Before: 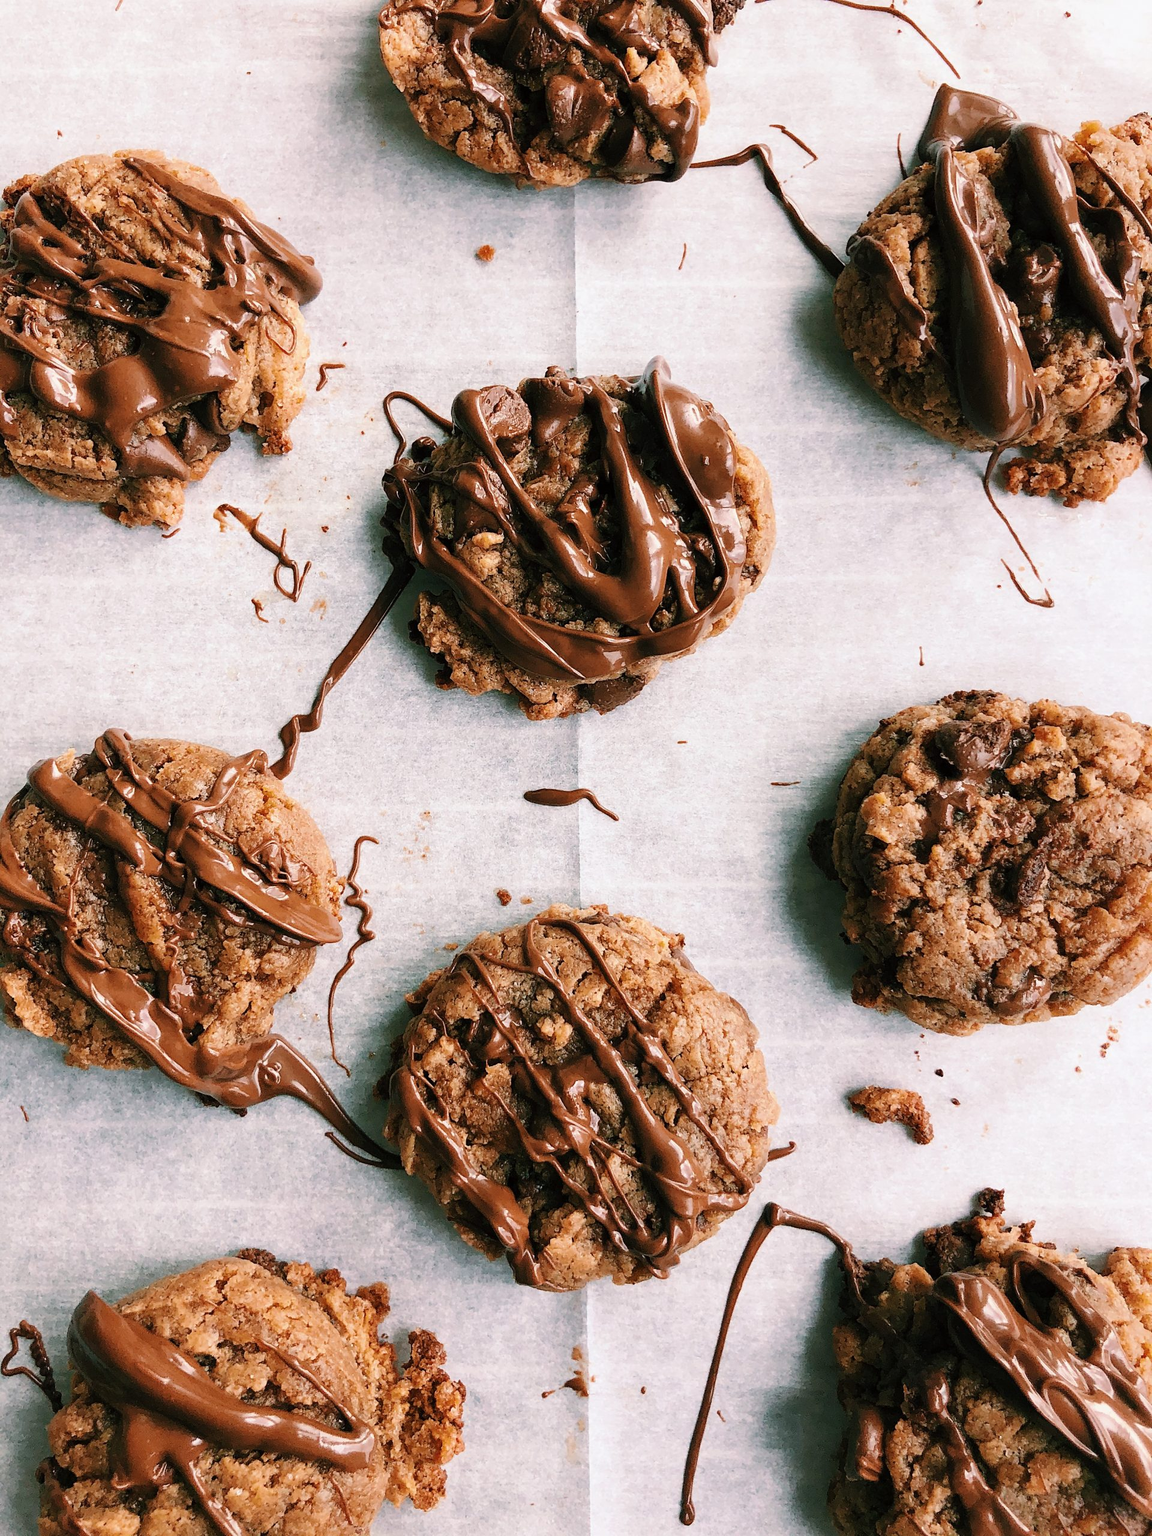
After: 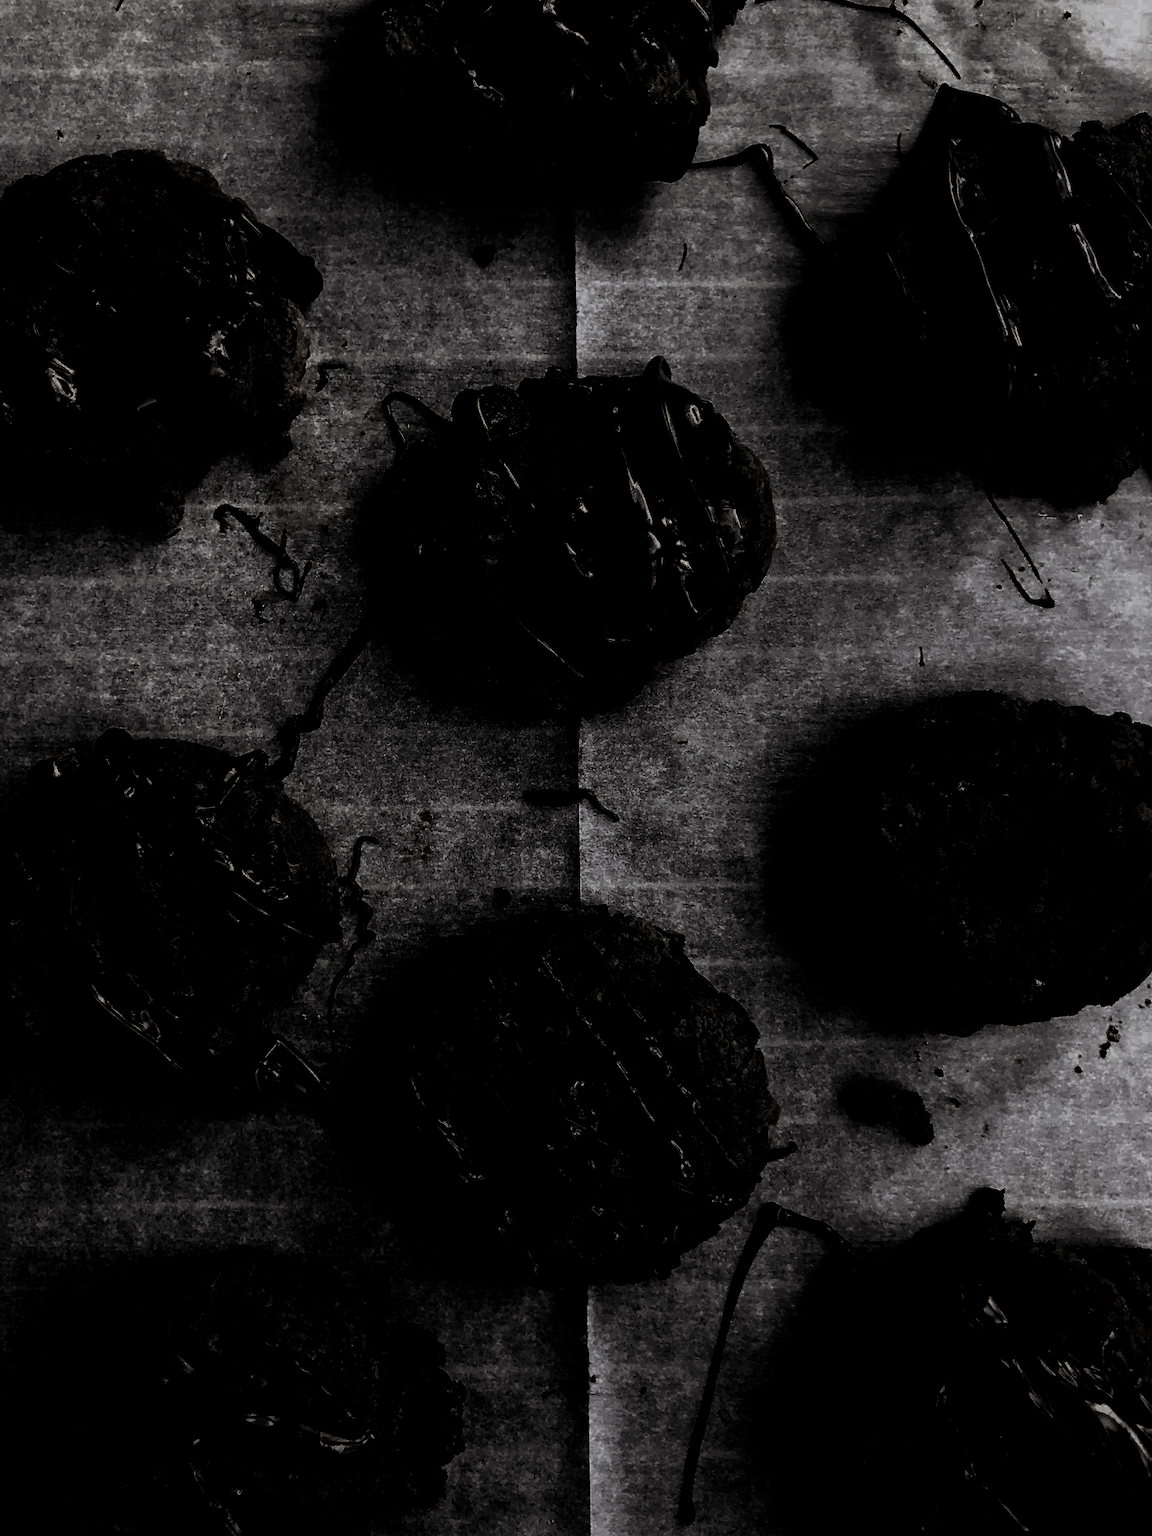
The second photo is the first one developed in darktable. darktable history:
levels: levels [0.721, 0.937, 0.997]
exposure: black level correction 0.012, compensate highlight preservation false
